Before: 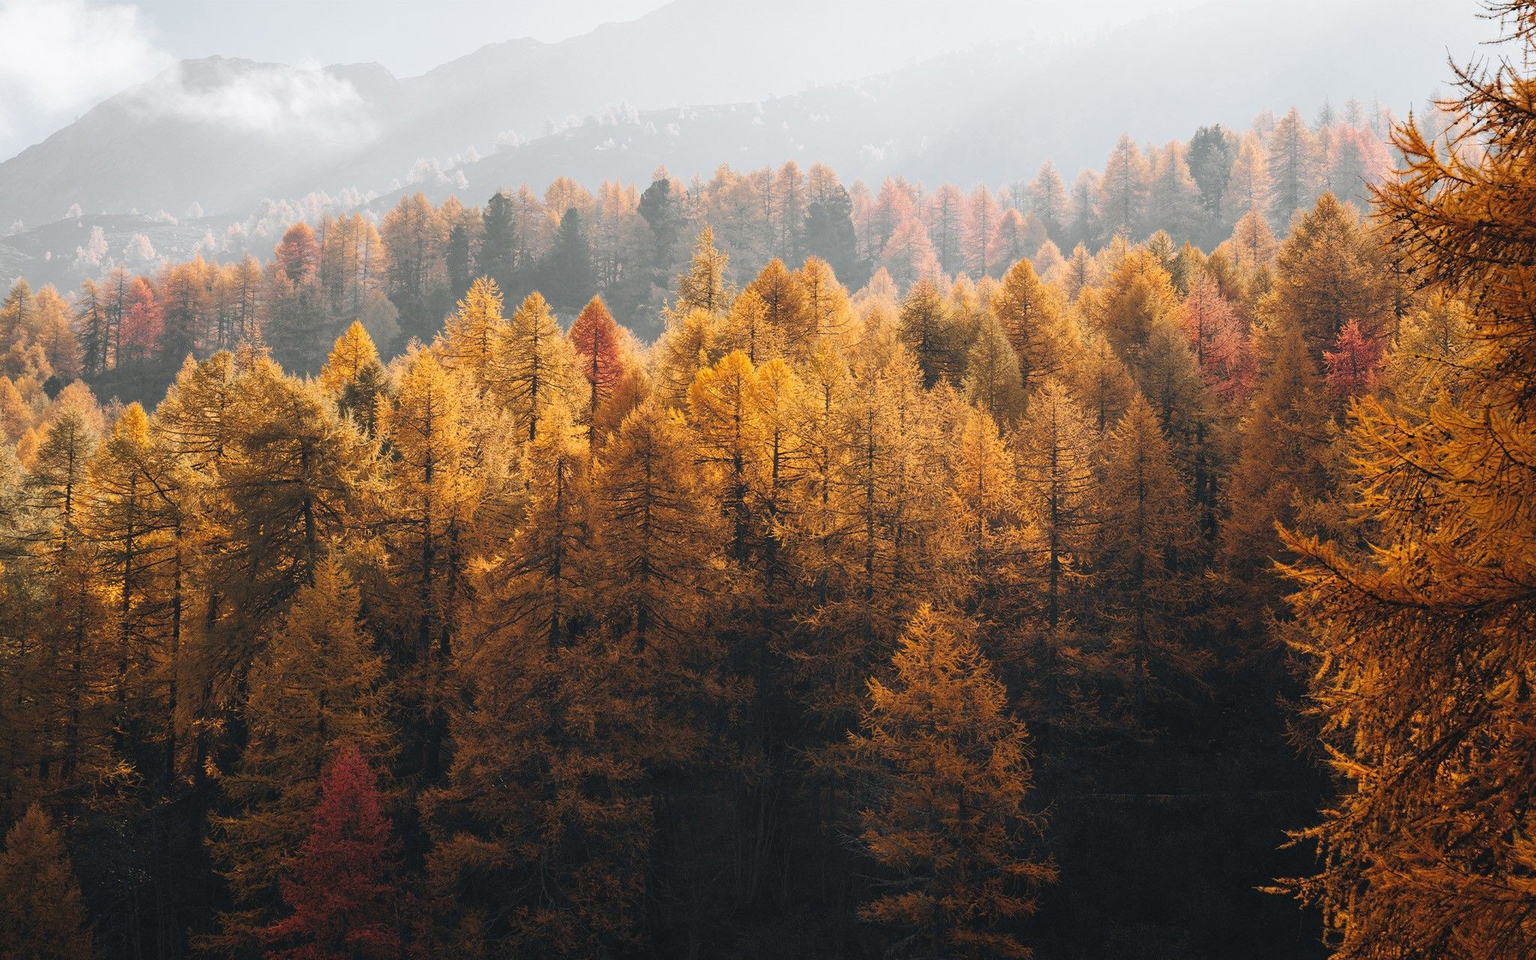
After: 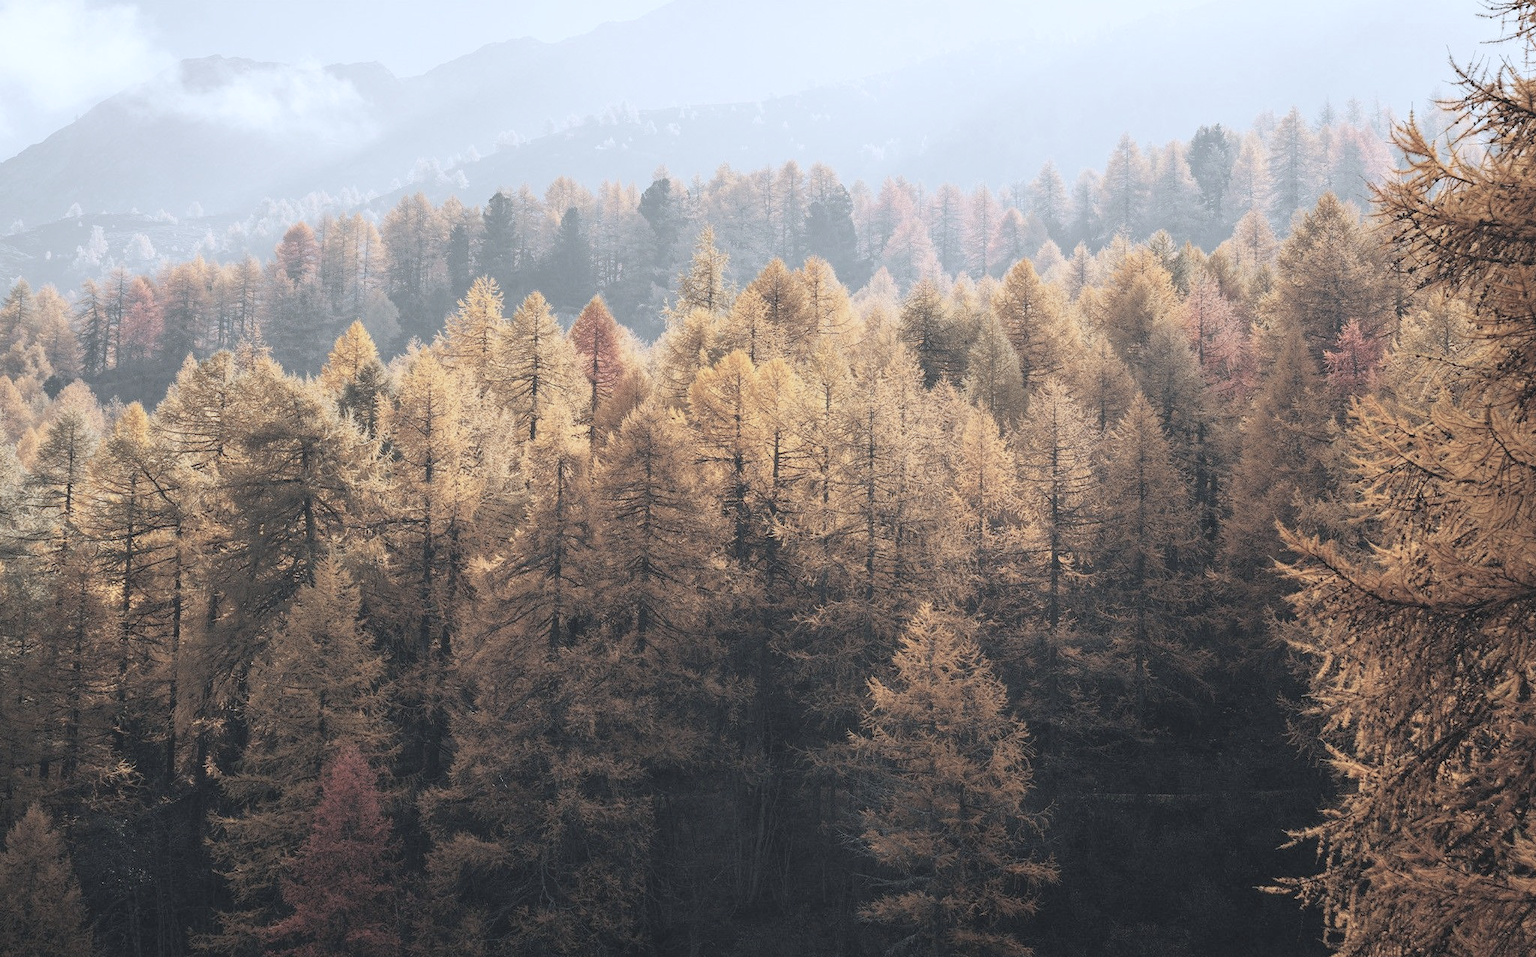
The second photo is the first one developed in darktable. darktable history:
contrast brightness saturation: brightness 0.188, saturation -0.497
color calibration: x 0.382, y 0.391, temperature 4086.49 K
crop: top 0.117%, bottom 0.13%
